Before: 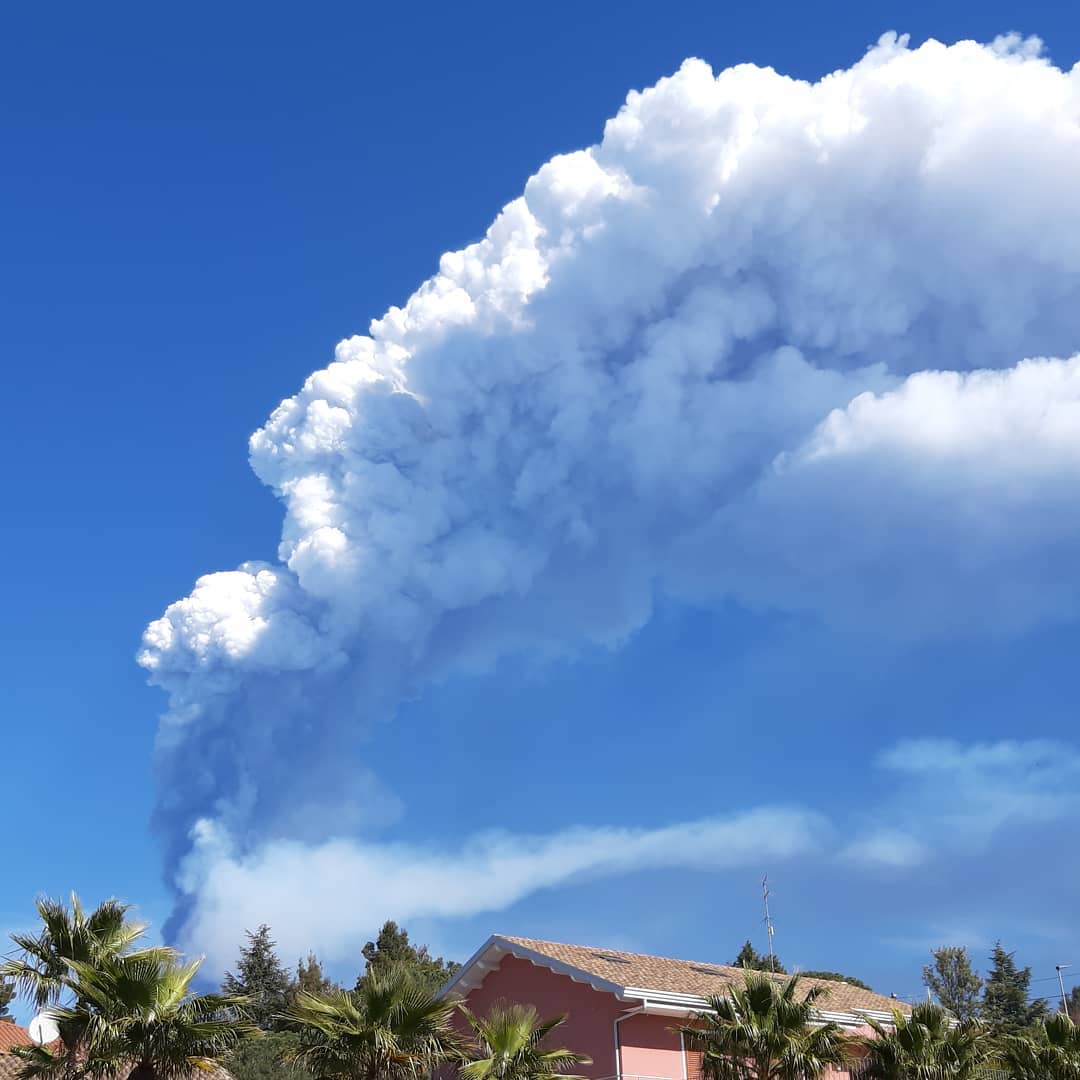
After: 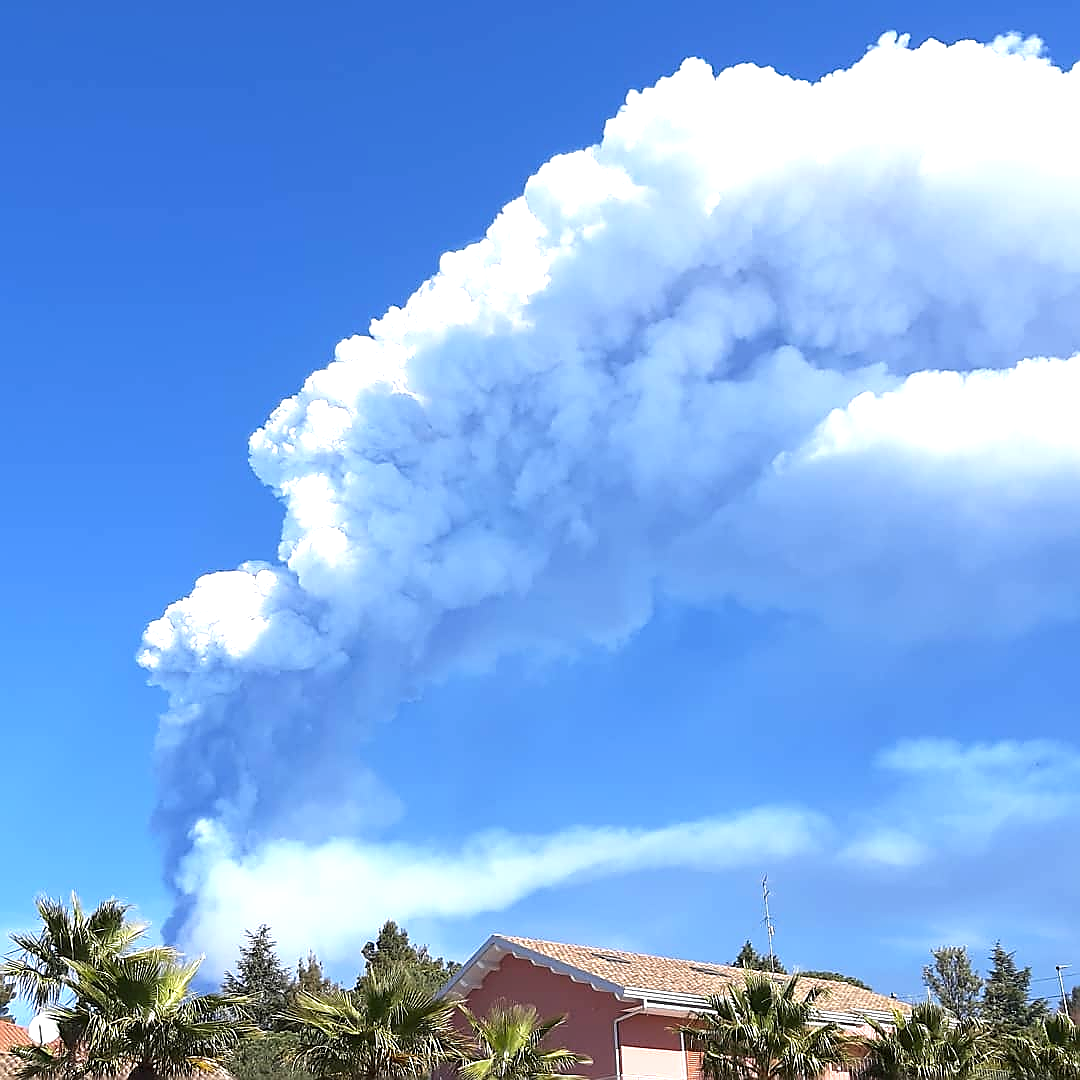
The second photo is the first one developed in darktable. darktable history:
exposure: black level correction 0, exposure 0.7 EV, compensate exposure bias true, compensate highlight preservation false
sharpen: radius 1.4, amount 1.25, threshold 0.7
